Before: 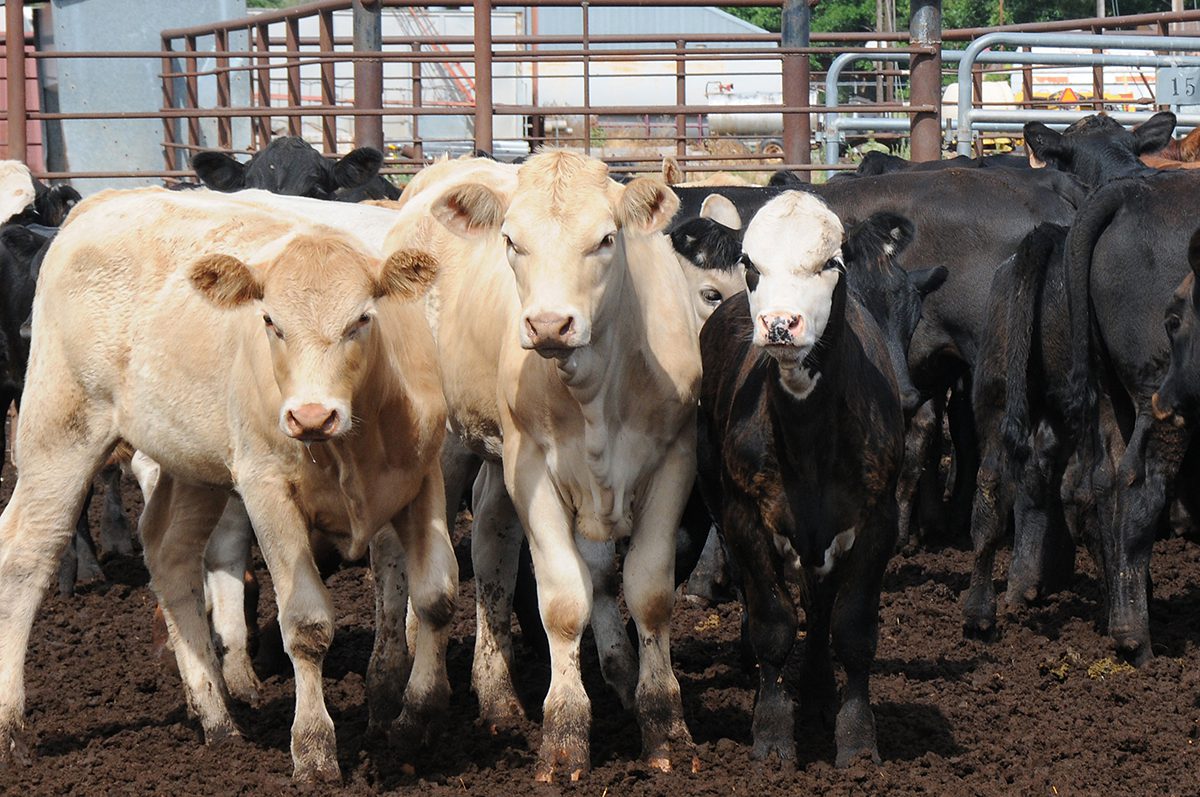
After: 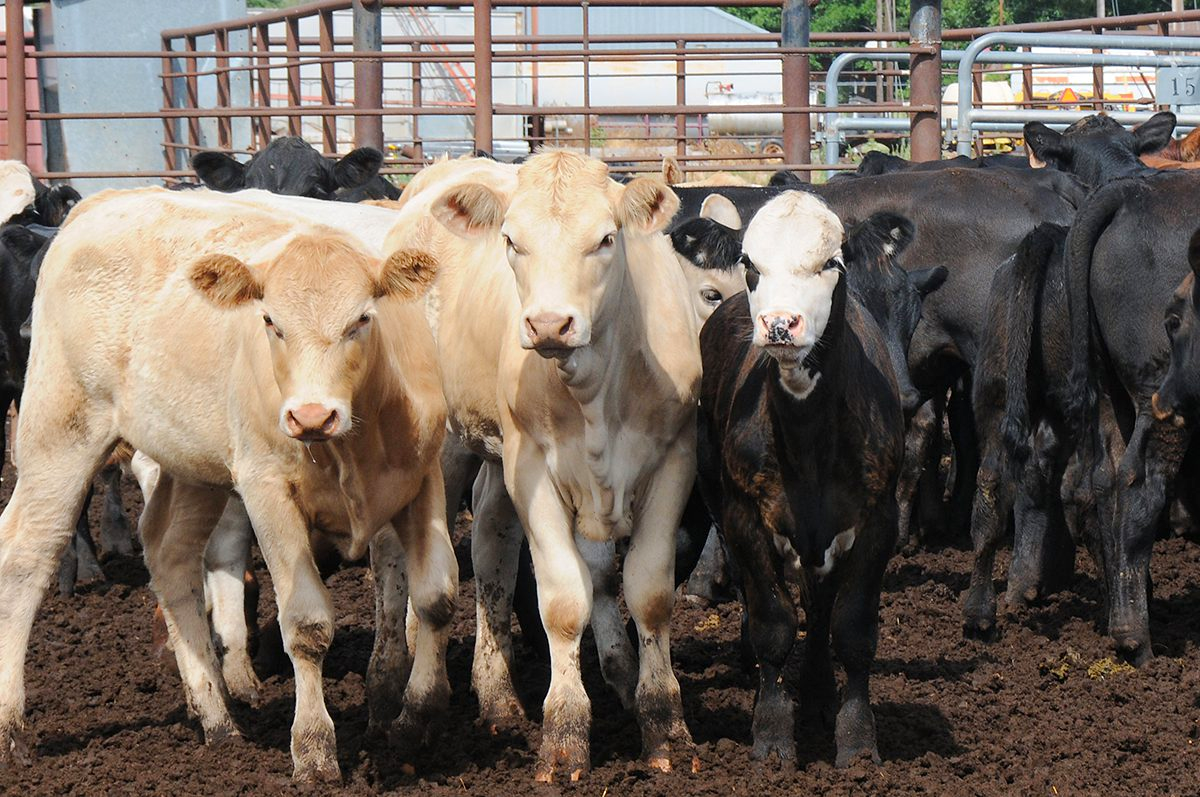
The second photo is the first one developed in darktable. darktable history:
color balance rgb: perceptual saturation grading › global saturation 0.954%, perceptual brilliance grading › mid-tones 11.029%, perceptual brilliance grading › shadows 14.215%, global vibrance 11.052%
